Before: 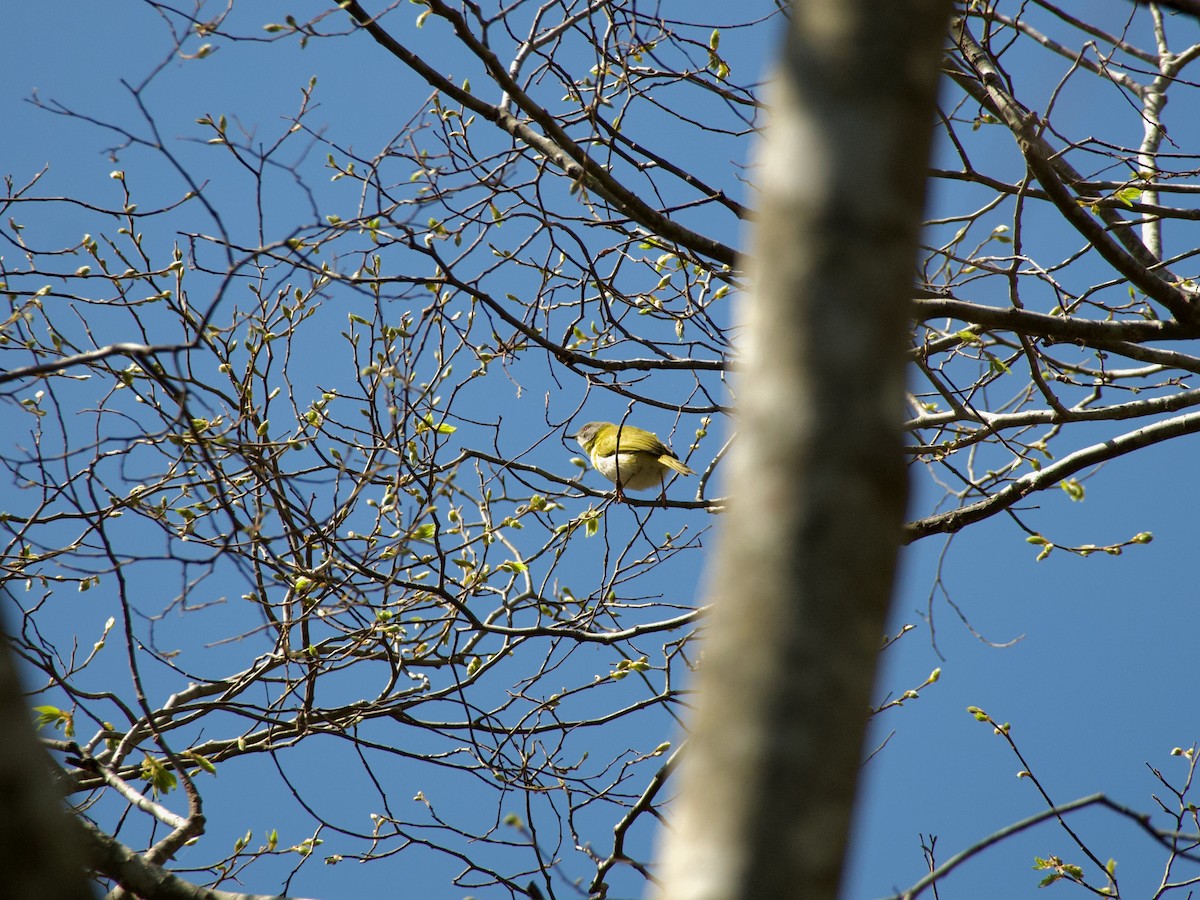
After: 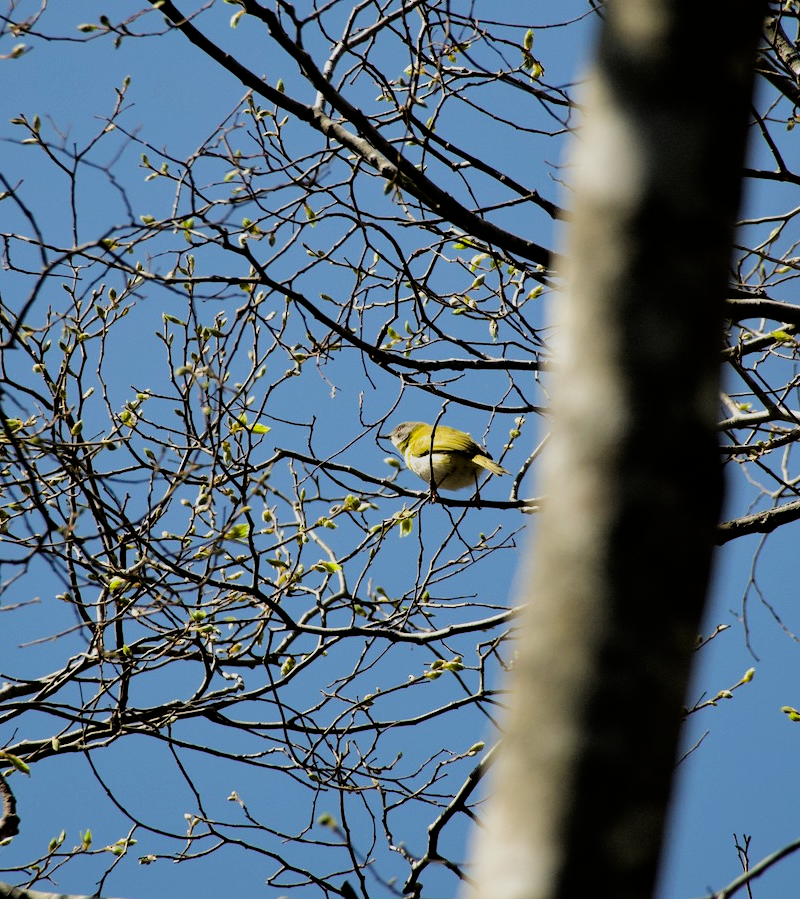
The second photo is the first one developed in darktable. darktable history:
filmic rgb: black relative exposure -5 EV, hardness 2.88, contrast 1.3, highlights saturation mix -30%
tone equalizer: -8 EV -0.002 EV, -7 EV 0.005 EV, -6 EV -0.009 EV, -5 EV 0.011 EV, -4 EV -0.012 EV, -3 EV 0.007 EV, -2 EV -0.062 EV, -1 EV -0.293 EV, +0 EV -0.582 EV, smoothing diameter 2%, edges refinement/feathering 20, mask exposure compensation -1.57 EV, filter diffusion 5
crop and rotate: left 15.546%, right 17.787%
white balance: red 1, blue 1
